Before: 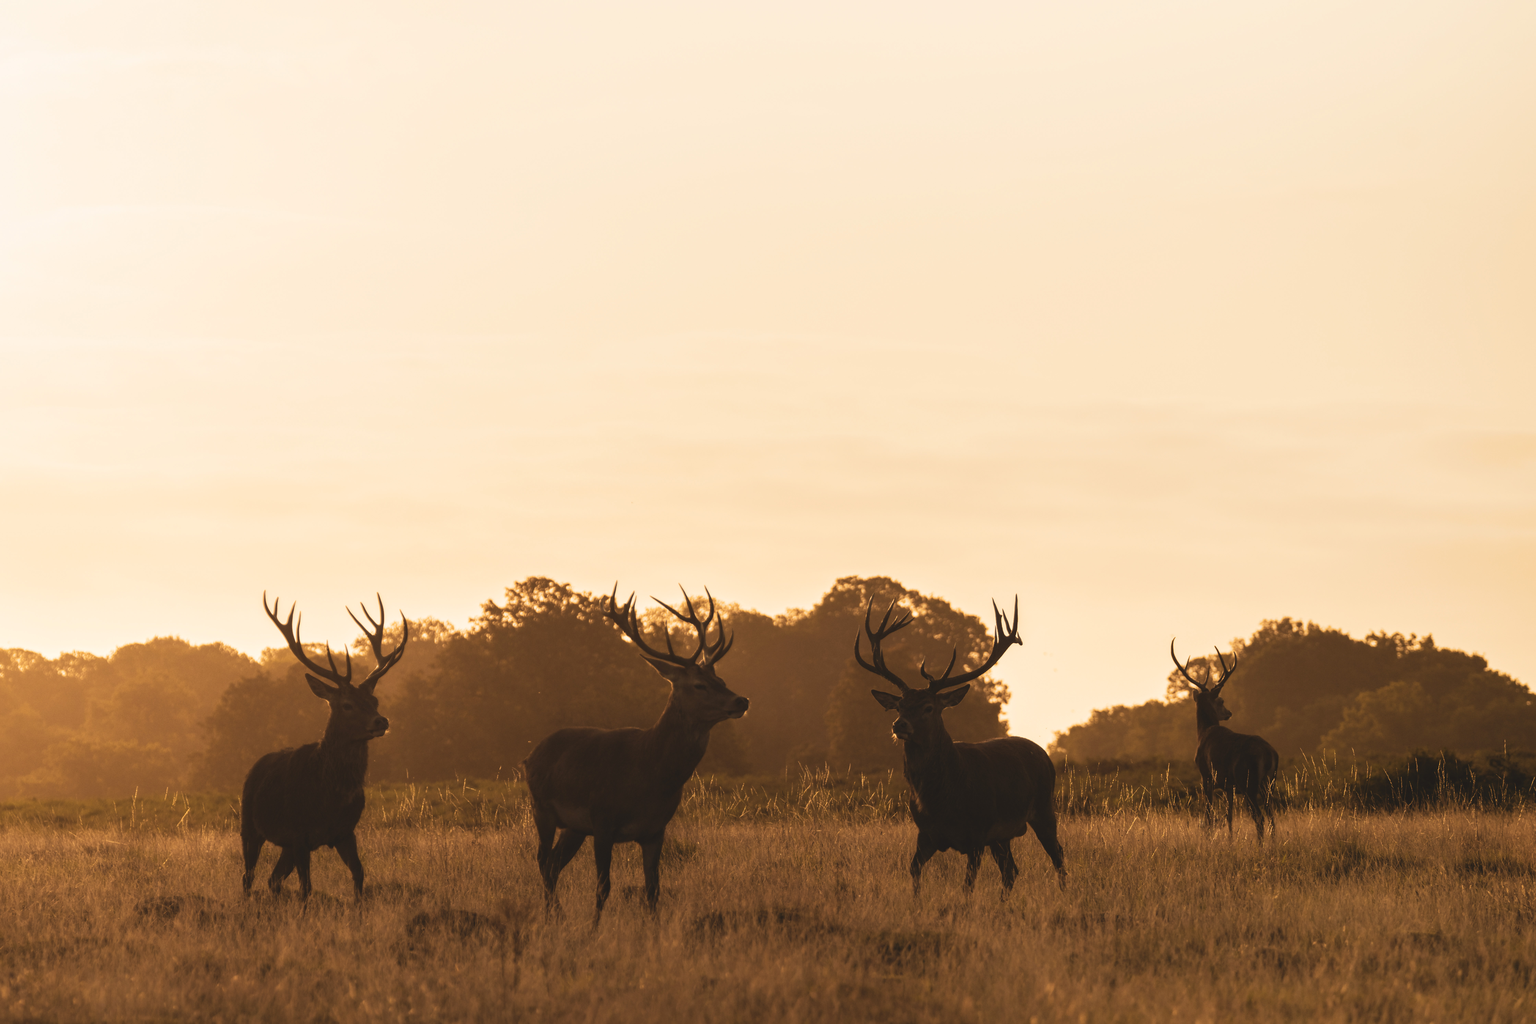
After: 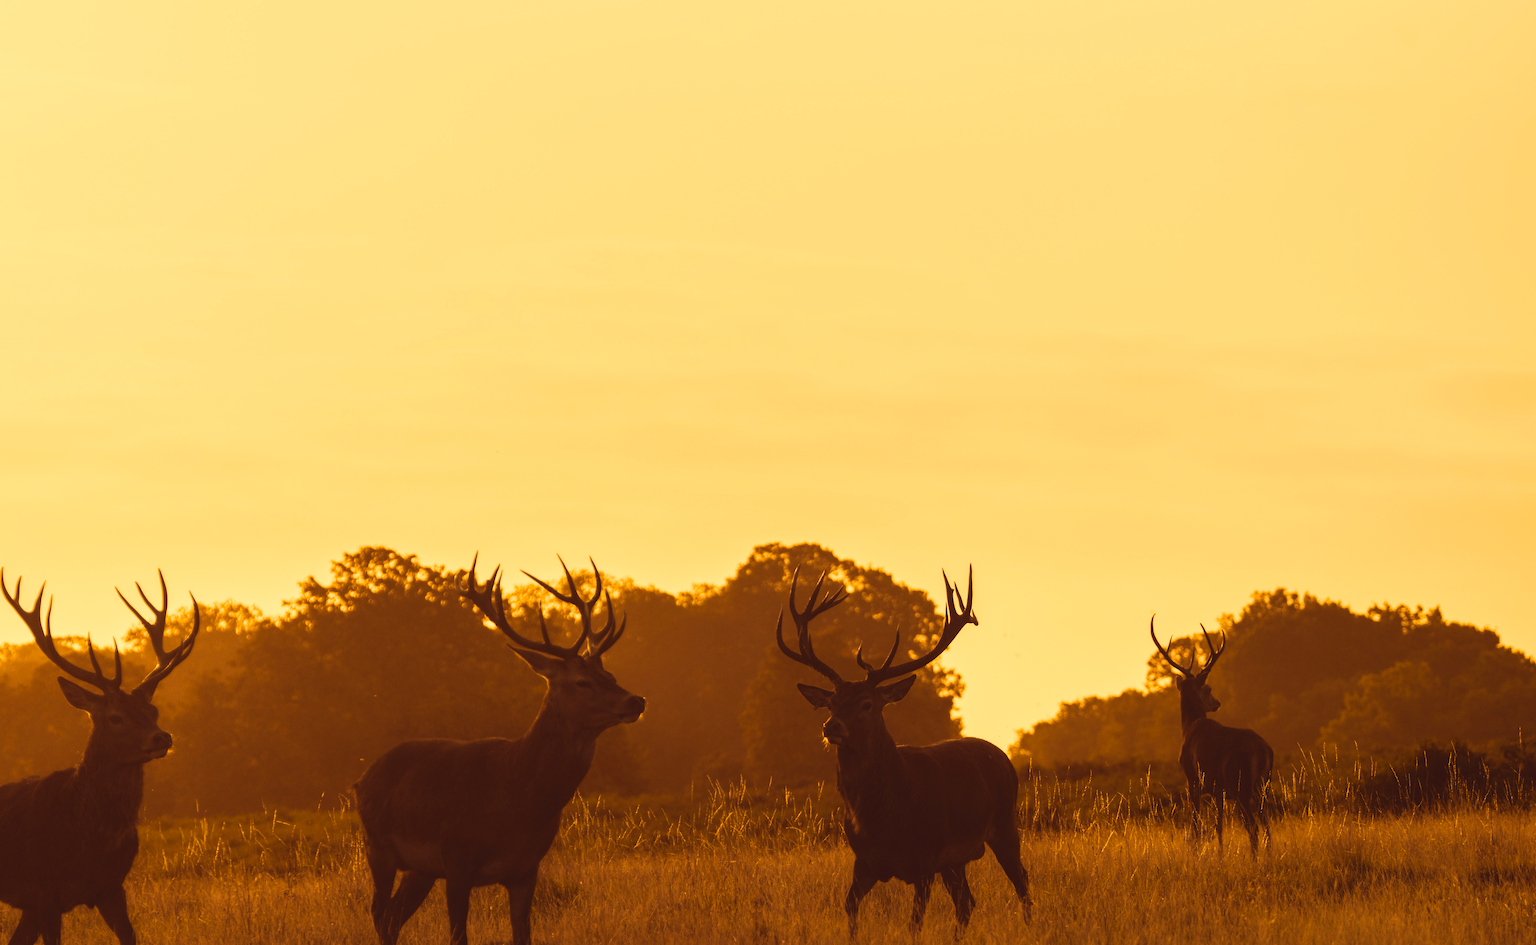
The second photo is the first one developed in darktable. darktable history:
crop: left 19.159%, top 9.58%, bottom 9.58%
rotate and perspective: rotation -0.013°, lens shift (vertical) -0.027, lens shift (horizontal) 0.178, crop left 0.016, crop right 0.989, crop top 0.082, crop bottom 0.918
color correction: highlights a* 10.12, highlights b* 39.04, shadows a* 14.62, shadows b* 3.37
